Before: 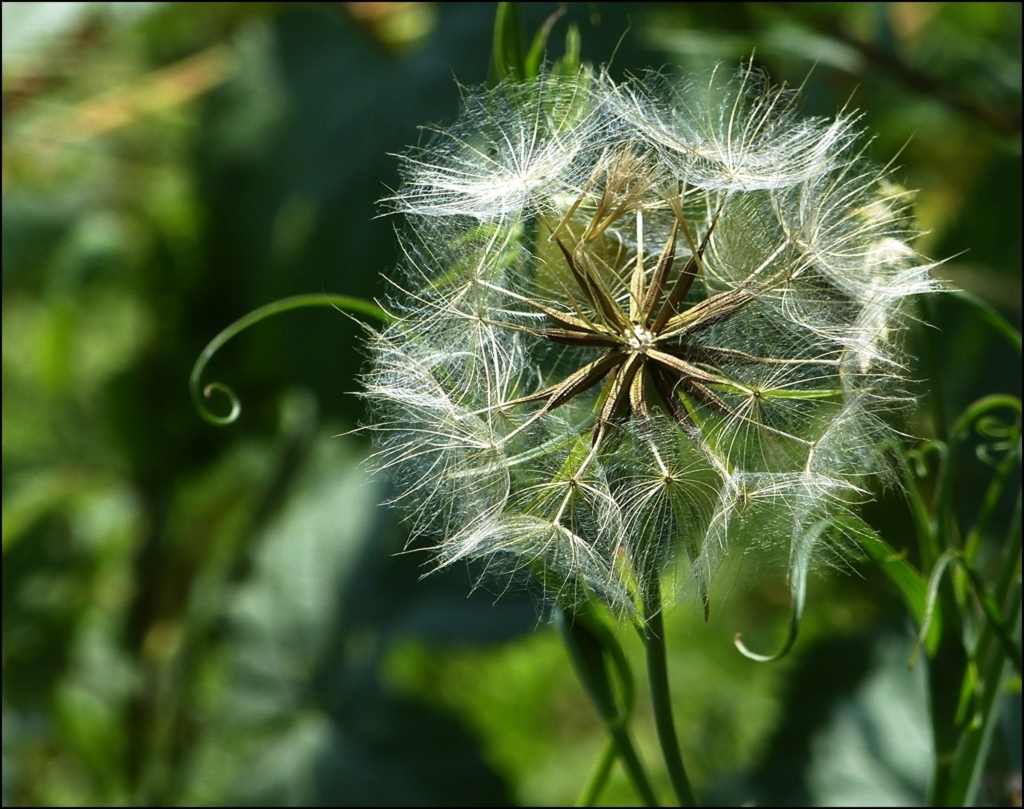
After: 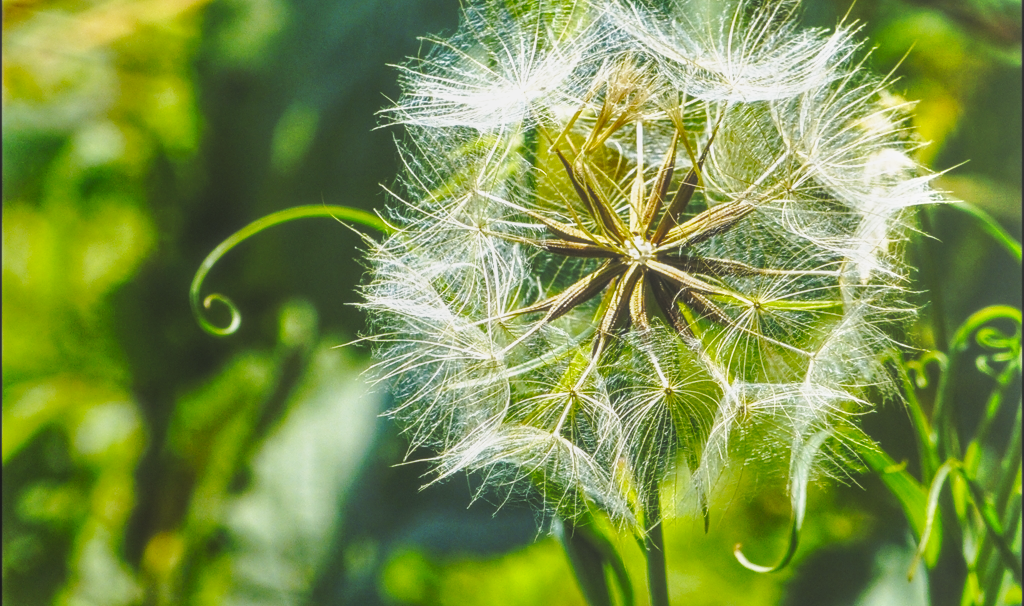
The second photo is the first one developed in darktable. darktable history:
color contrast: green-magenta contrast 0.8, blue-yellow contrast 1.1, unbound 0
crop: top 11.038%, bottom 13.962%
shadows and highlights: low approximation 0.01, soften with gaussian
local contrast: highlights 73%, shadows 15%, midtone range 0.197
base curve: curves: ch0 [(0, 0) (0.032, 0.037) (0.105, 0.228) (0.435, 0.76) (0.856, 0.983) (1, 1)], preserve colors none
contrast brightness saturation: contrast 0.03, brightness 0.06, saturation 0.13
